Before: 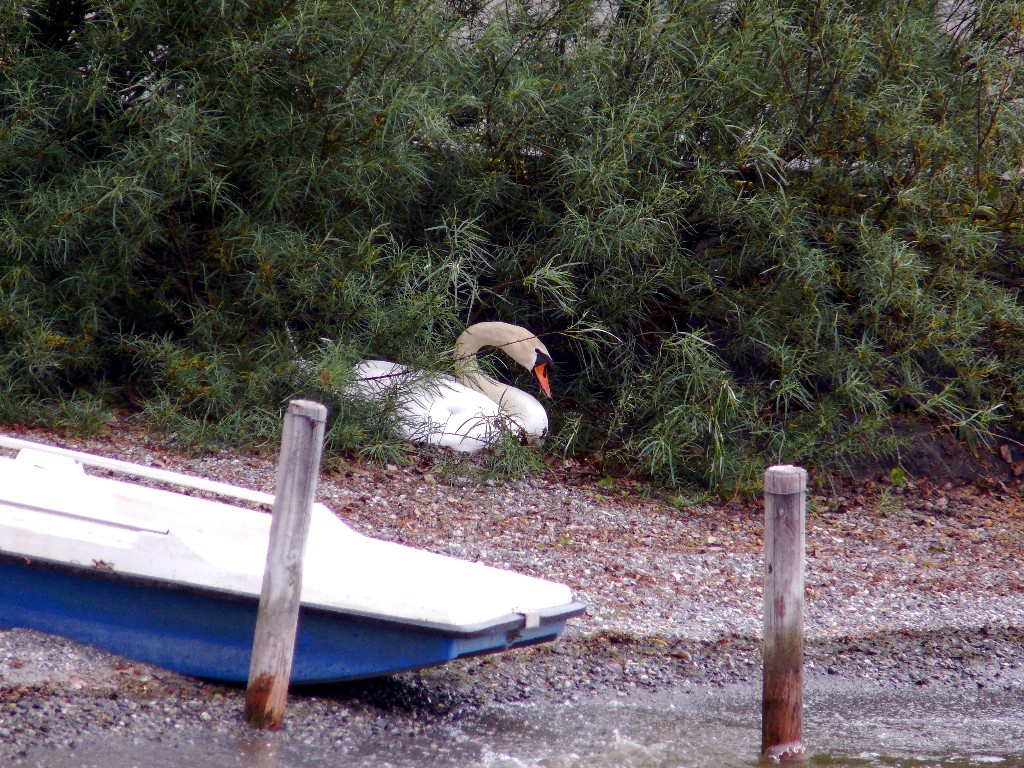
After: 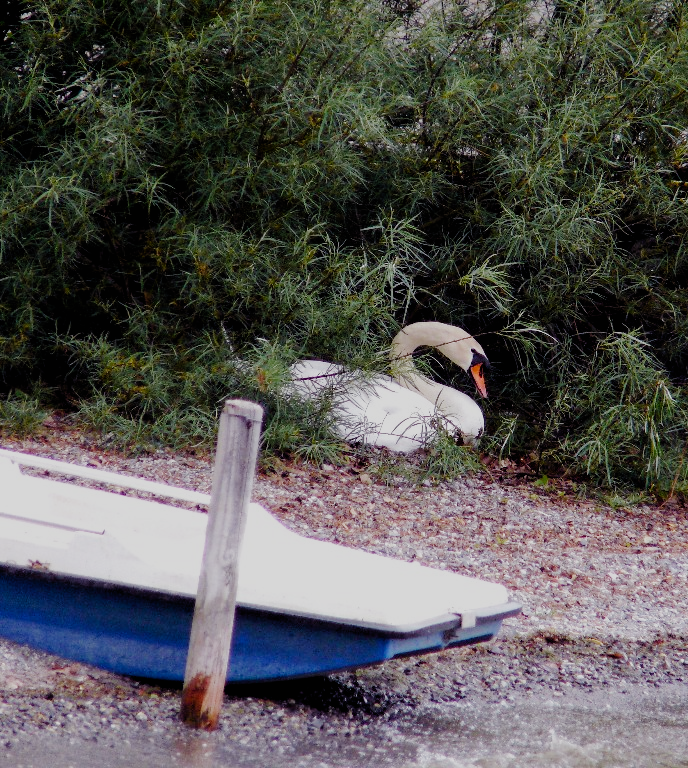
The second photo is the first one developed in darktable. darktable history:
crop and rotate: left 6.335%, right 26.449%
exposure: exposure 0.203 EV, compensate highlight preservation false
filmic rgb: black relative exposure -7.31 EV, white relative exposure 5.06 EV, threshold 5.96 EV, hardness 3.21, preserve chrominance no, color science v4 (2020), enable highlight reconstruction true
